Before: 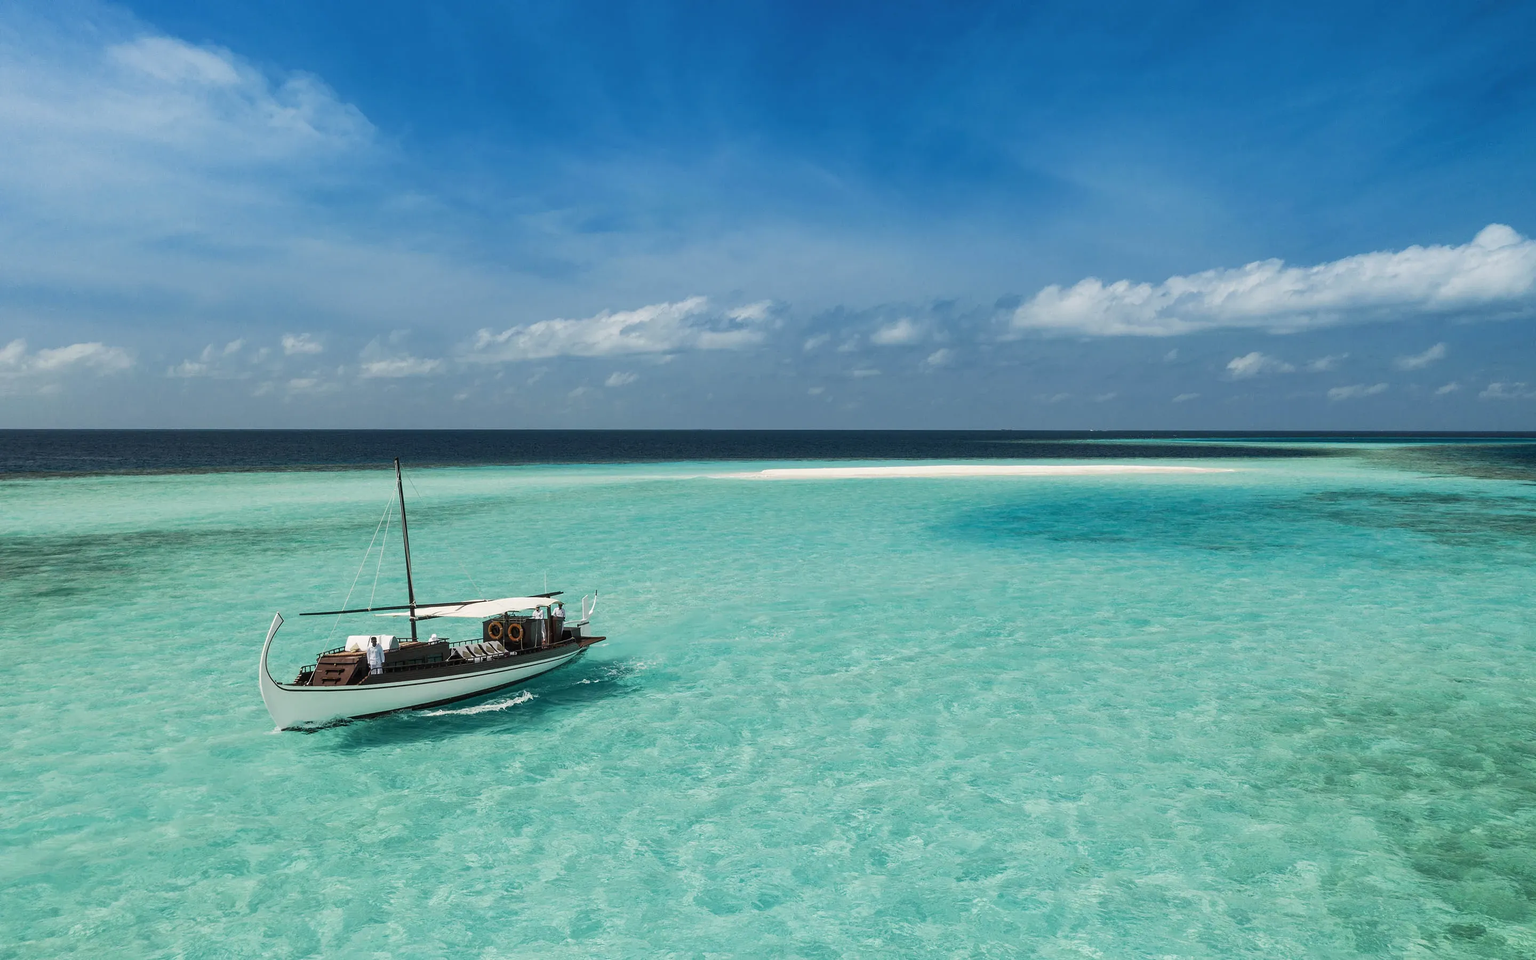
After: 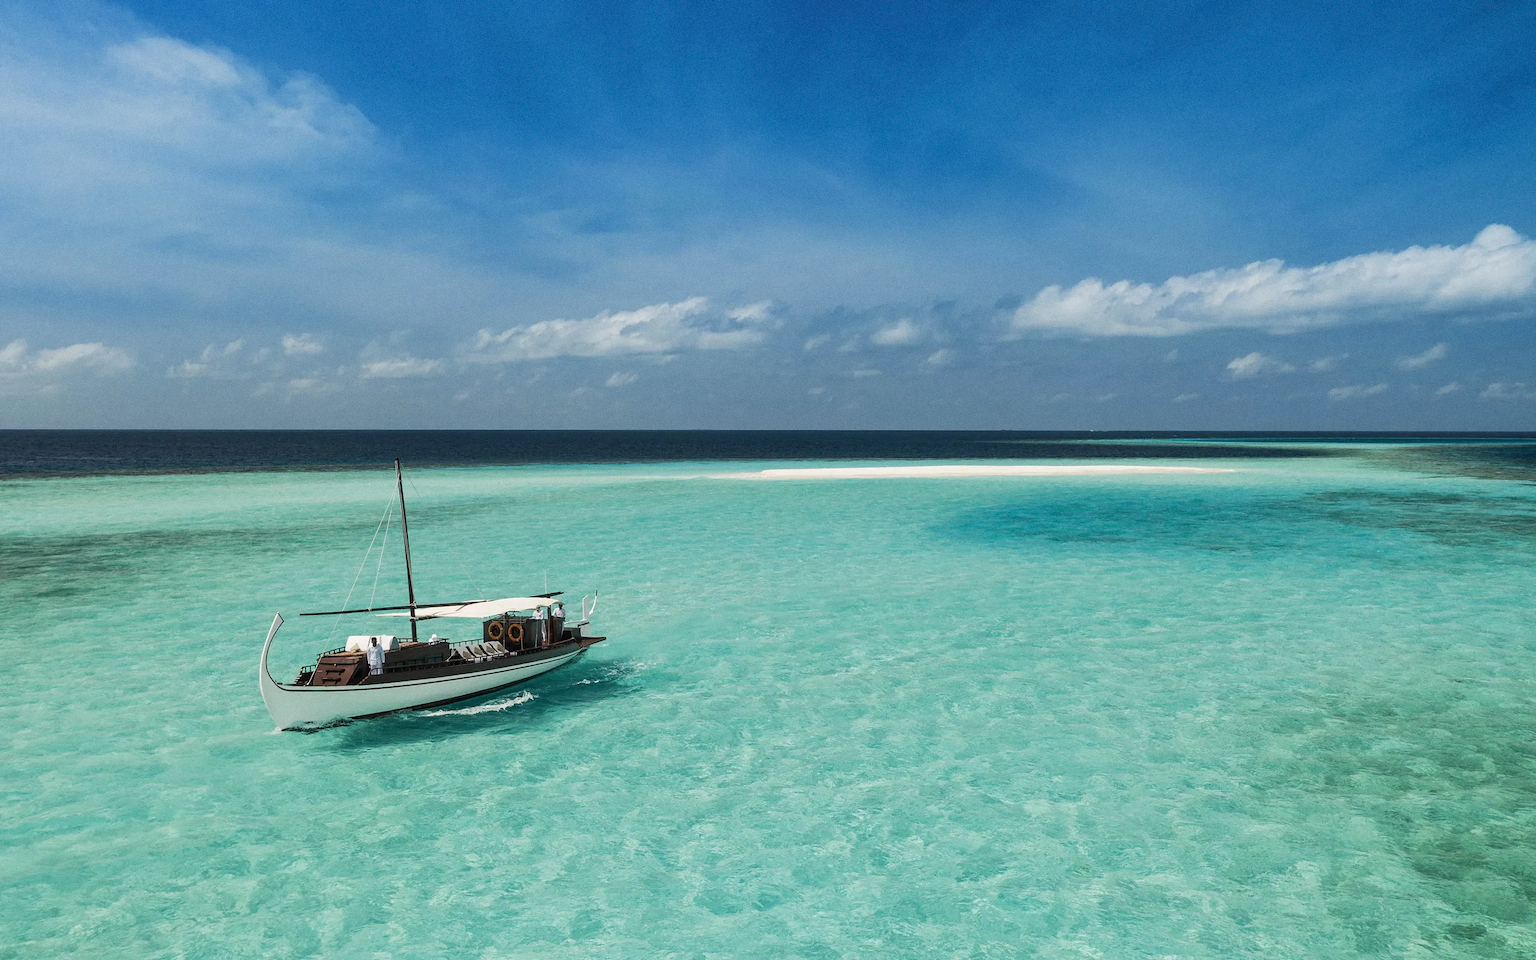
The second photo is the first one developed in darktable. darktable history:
grain: coarseness 0.09 ISO
contrast brightness saturation: contrast 0.05
